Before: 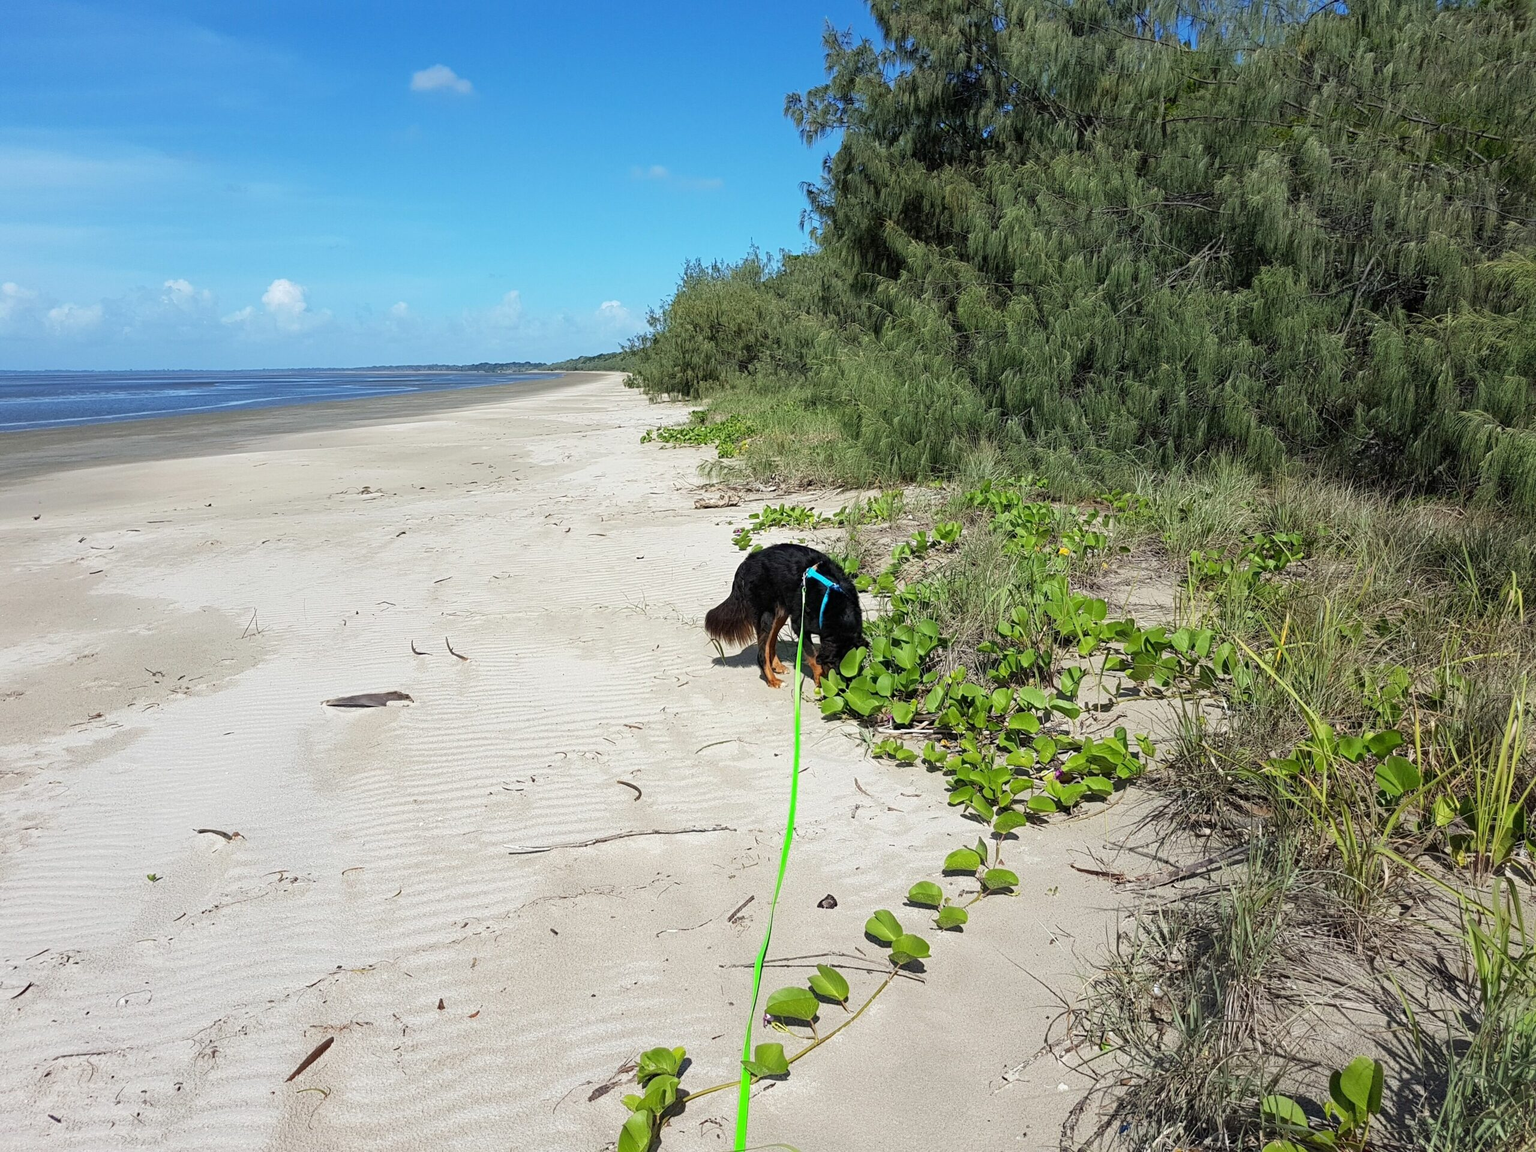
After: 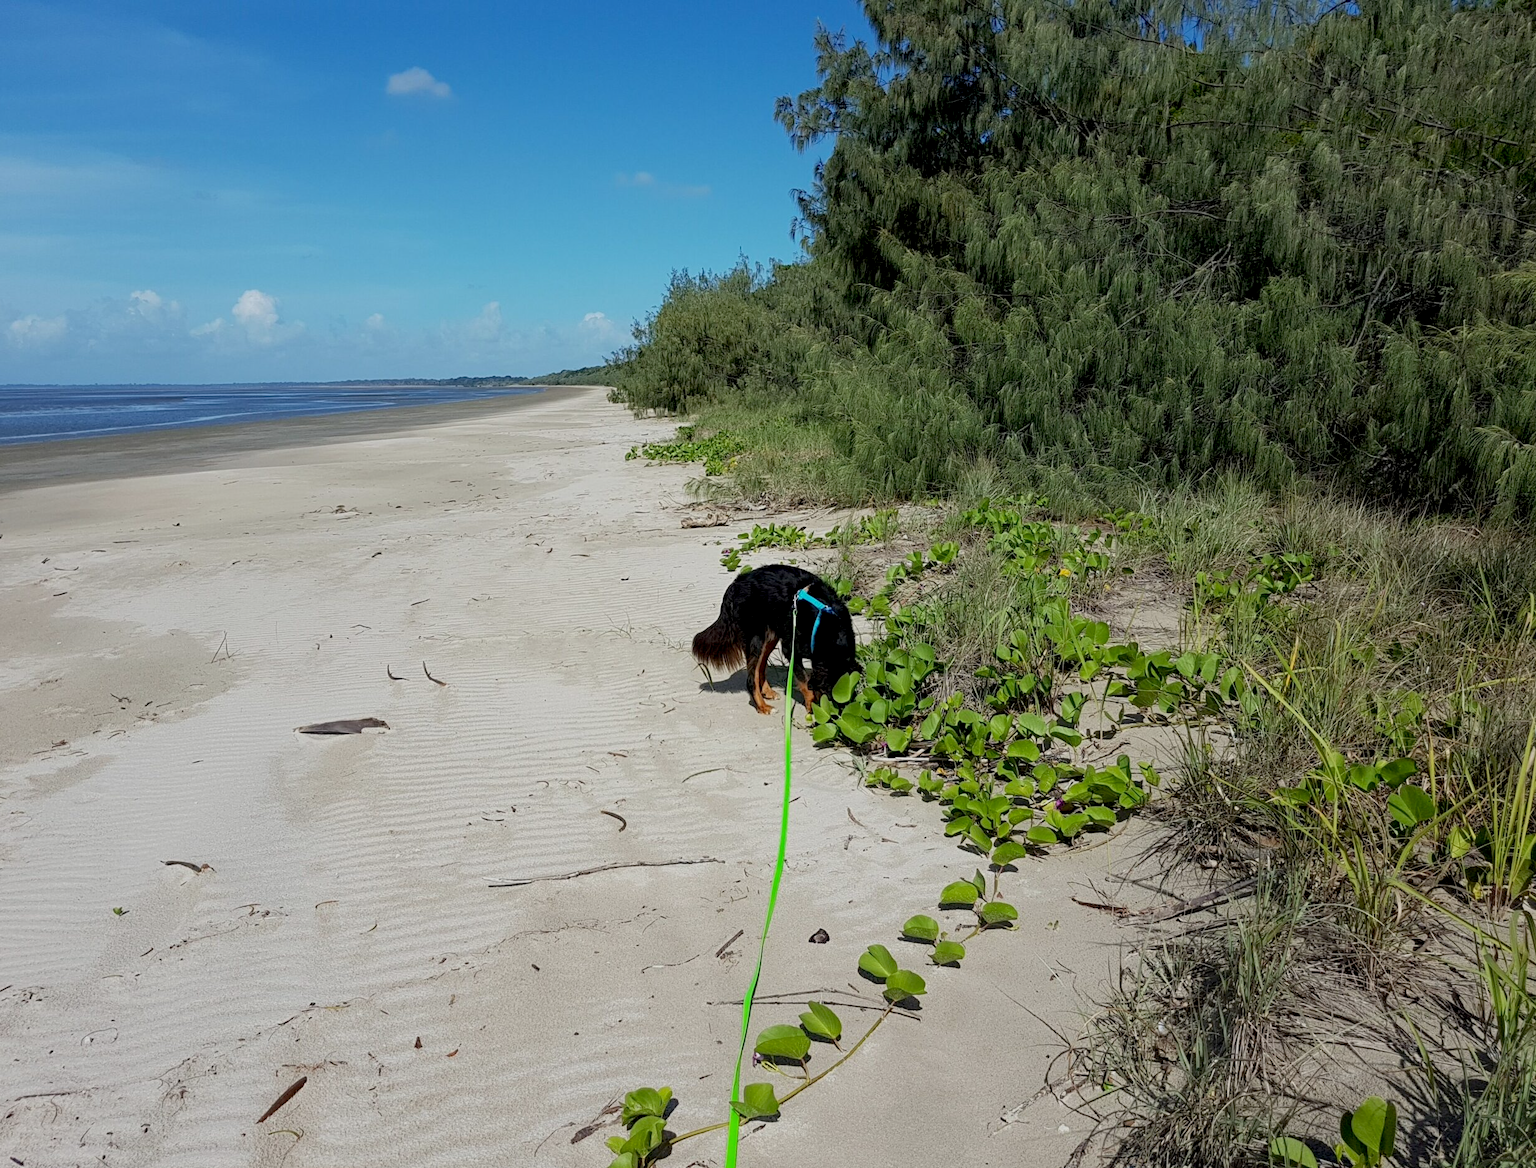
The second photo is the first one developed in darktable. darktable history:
crop and rotate: left 2.536%, right 1.107%, bottom 2.246%
exposure: black level correction 0.011, exposure -0.478 EV, compensate highlight preservation false
